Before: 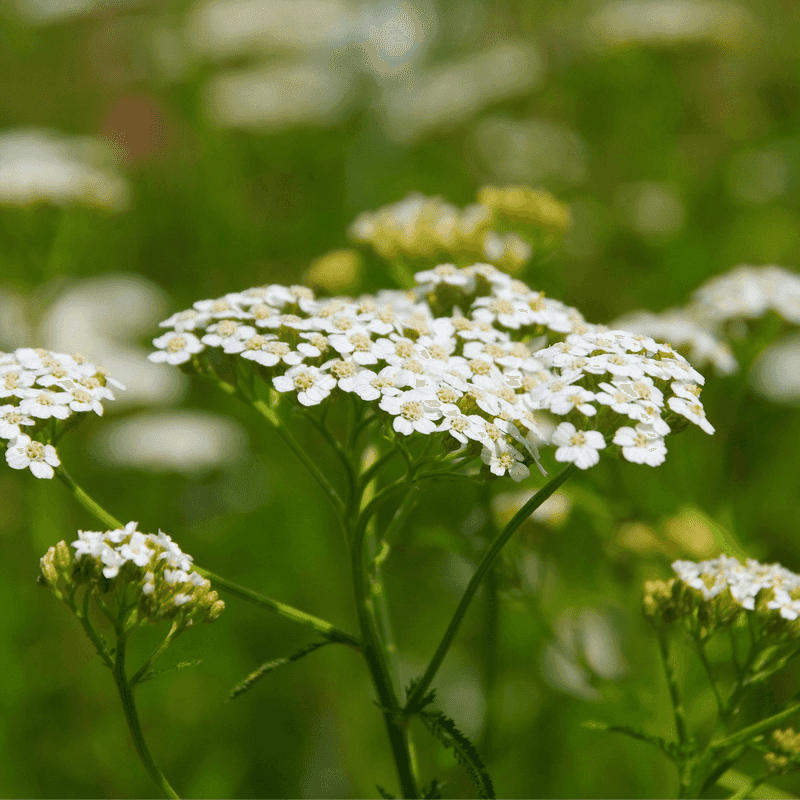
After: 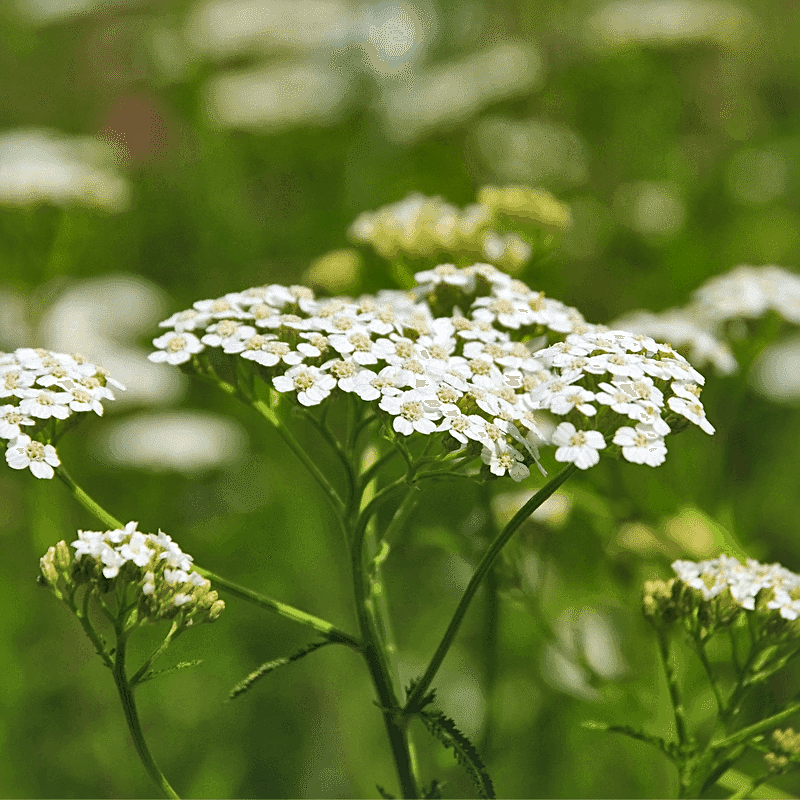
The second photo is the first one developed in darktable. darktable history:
color zones: curves: ch0 [(0, 0.363) (0.128, 0.373) (0.25, 0.5) (0.402, 0.407) (0.521, 0.525) (0.63, 0.559) (0.729, 0.662) (0.867, 0.471)]; ch1 [(0, 0.515) (0.136, 0.618) (0.25, 0.5) (0.378, 0) (0.516, 0) (0.622, 0.593) (0.737, 0.819) (0.87, 0.593)]; ch2 [(0, 0.529) (0.128, 0.471) (0.282, 0.451) (0.386, 0.662) (0.516, 0.525) (0.633, 0.554) (0.75, 0.62) (0.875, 0.441)], mix -130.37%
shadows and highlights: low approximation 0.01, soften with gaussian
exposure: black level correction -0.016, compensate exposure bias true, compensate highlight preservation false
local contrast: mode bilateral grid, contrast 21, coarseness 50, detail 161%, midtone range 0.2
base curve: preserve colors none
sharpen: on, module defaults
